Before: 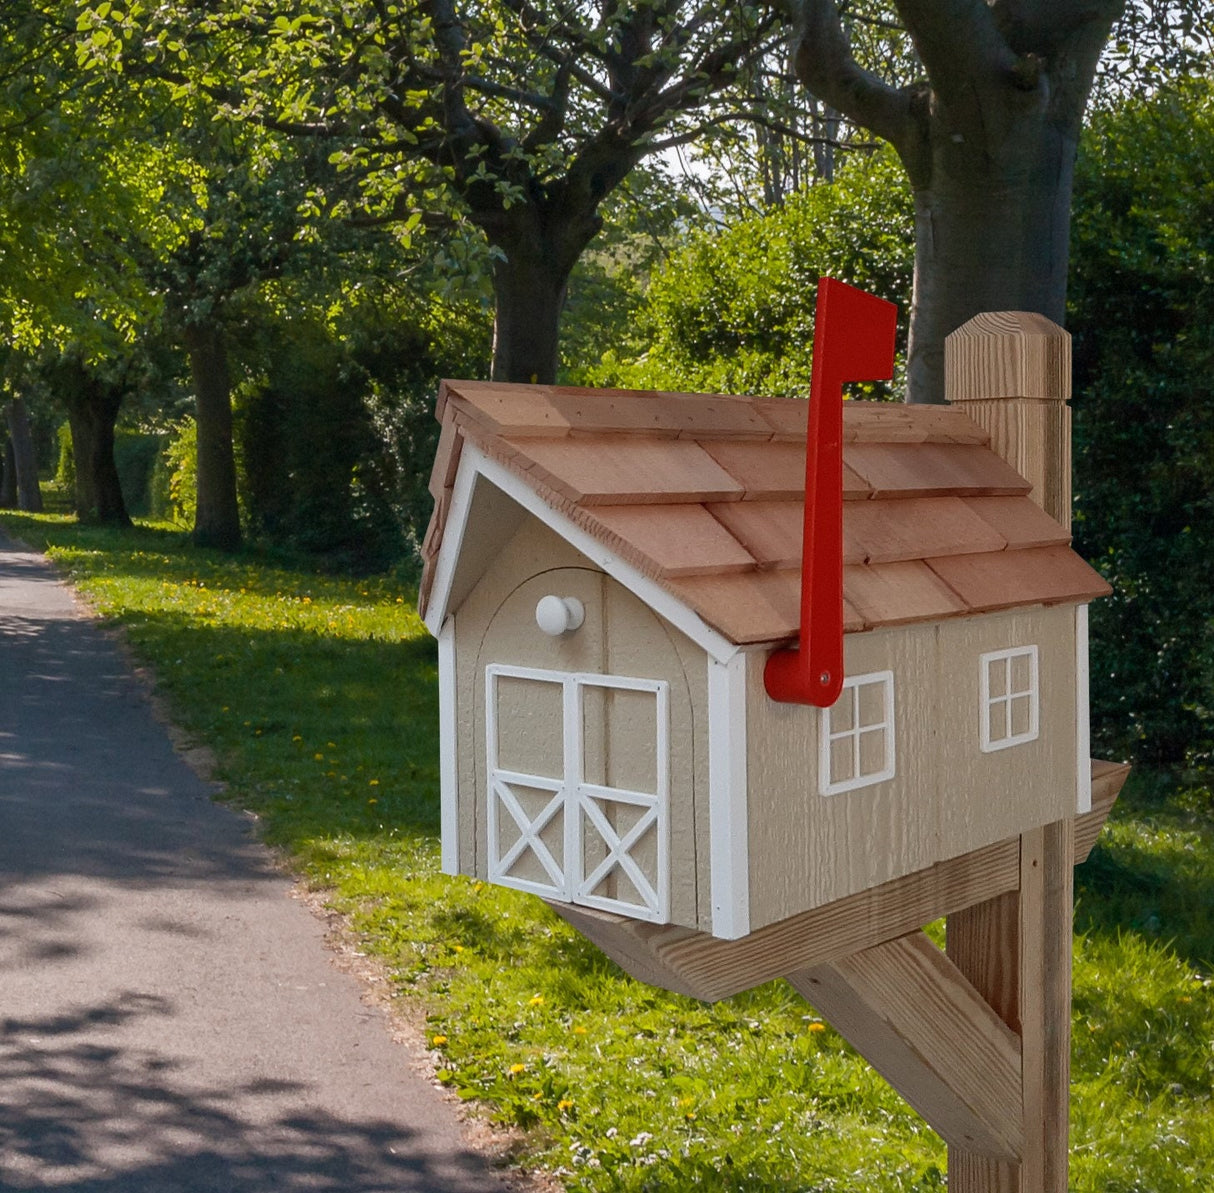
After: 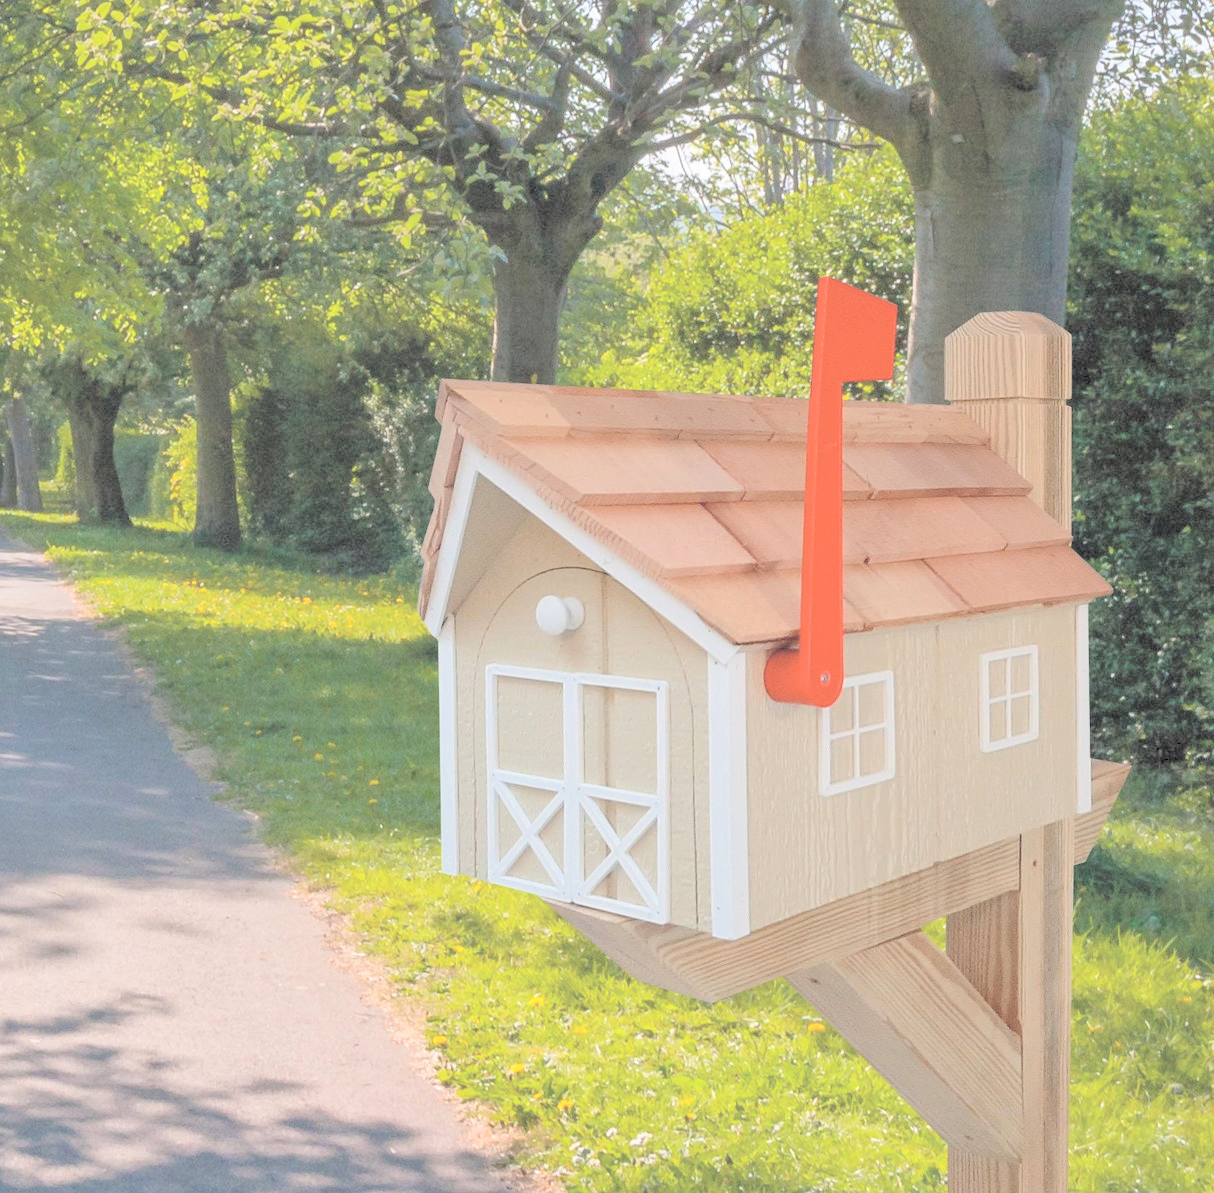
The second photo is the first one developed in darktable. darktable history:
contrast brightness saturation: brightness 0.994
color zones: curves: ch0 [(0, 0.5) (0.143, 0.5) (0.286, 0.5) (0.429, 0.5) (0.62, 0.489) (0.714, 0.445) (0.844, 0.496) (1, 0.5)]; ch1 [(0, 0.5) (0.143, 0.5) (0.286, 0.5) (0.429, 0.5) (0.571, 0.5) (0.714, 0.523) (0.857, 0.5) (1, 0.5)]
